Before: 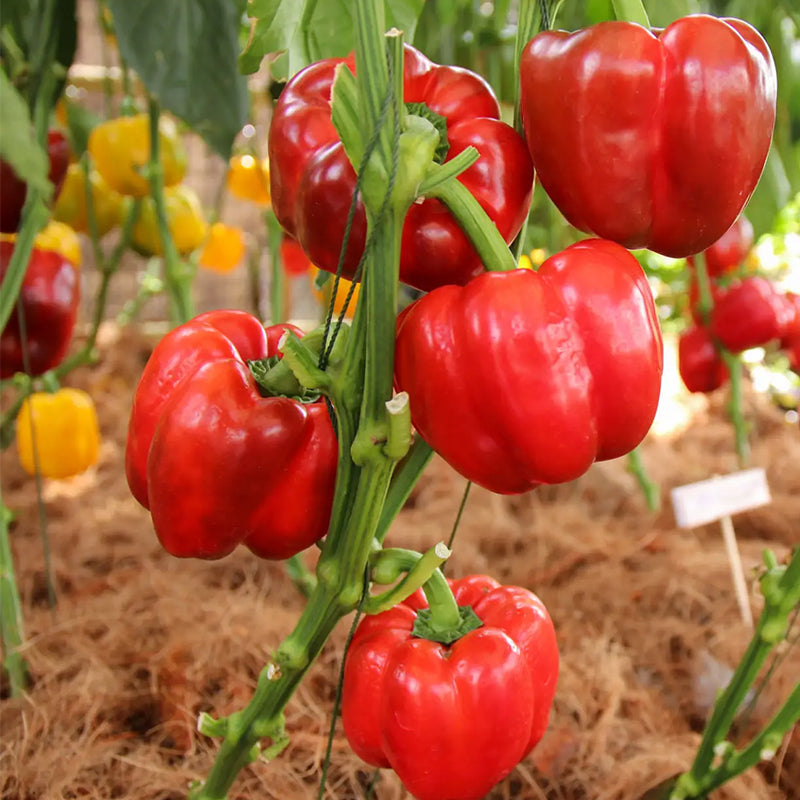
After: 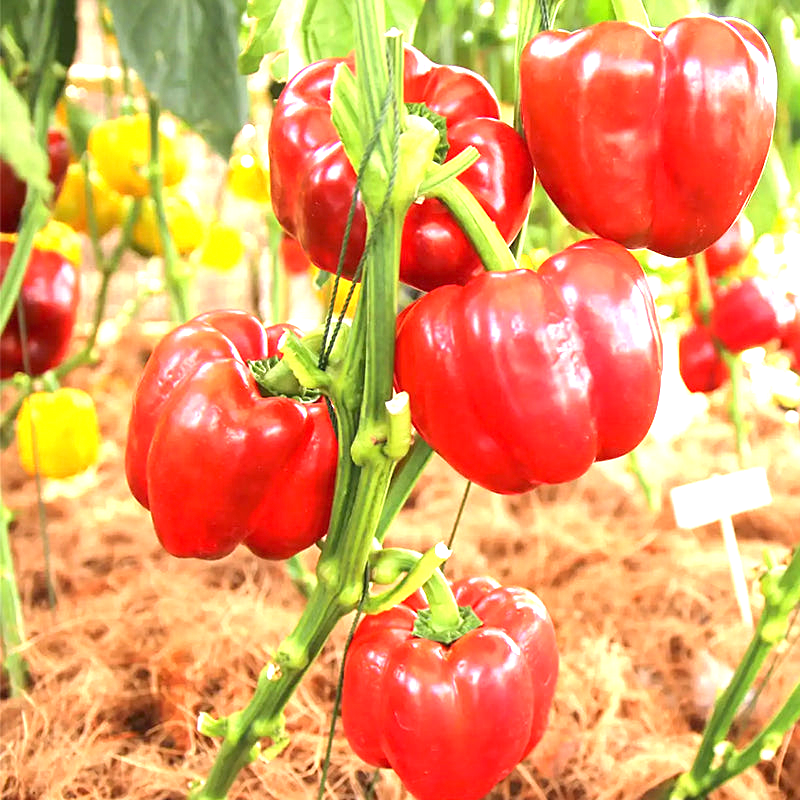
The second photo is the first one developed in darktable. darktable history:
exposure: black level correction 0, exposure 1.686 EV, compensate exposure bias true, compensate highlight preservation false
sharpen: amount 0.215
